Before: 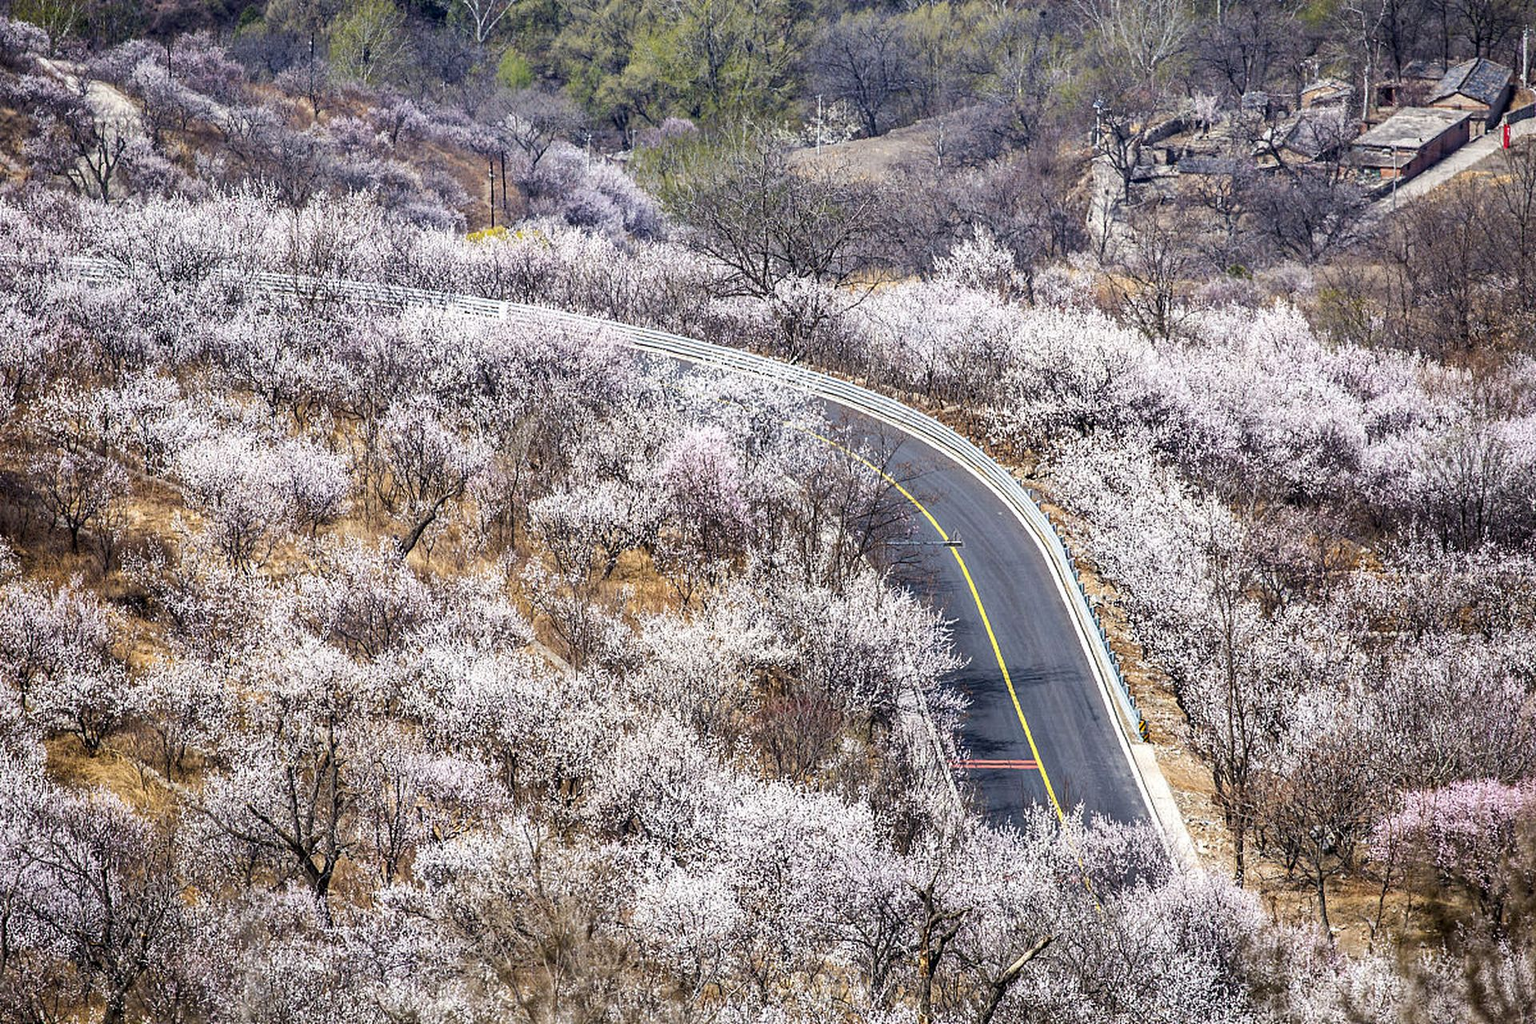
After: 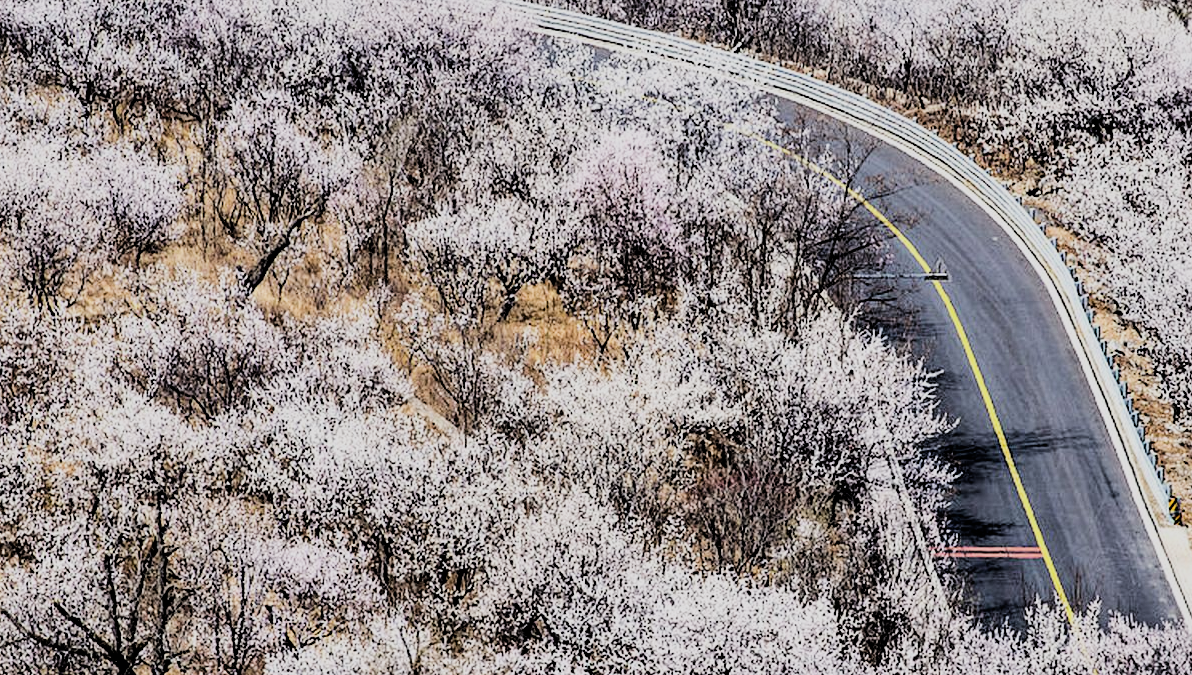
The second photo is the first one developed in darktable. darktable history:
contrast brightness saturation: contrast 0.146, brightness 0.041
filmic rgb: black relative exposure -3.18 EV, white relative exposure 7.05 EV, hardness 1.48, contrast 1.357
crop: left 13.328%, top 31.545%, right 24.559%, bottom 15.709%
shadows and highlights: low approximation 0.01, soften with gaussian
